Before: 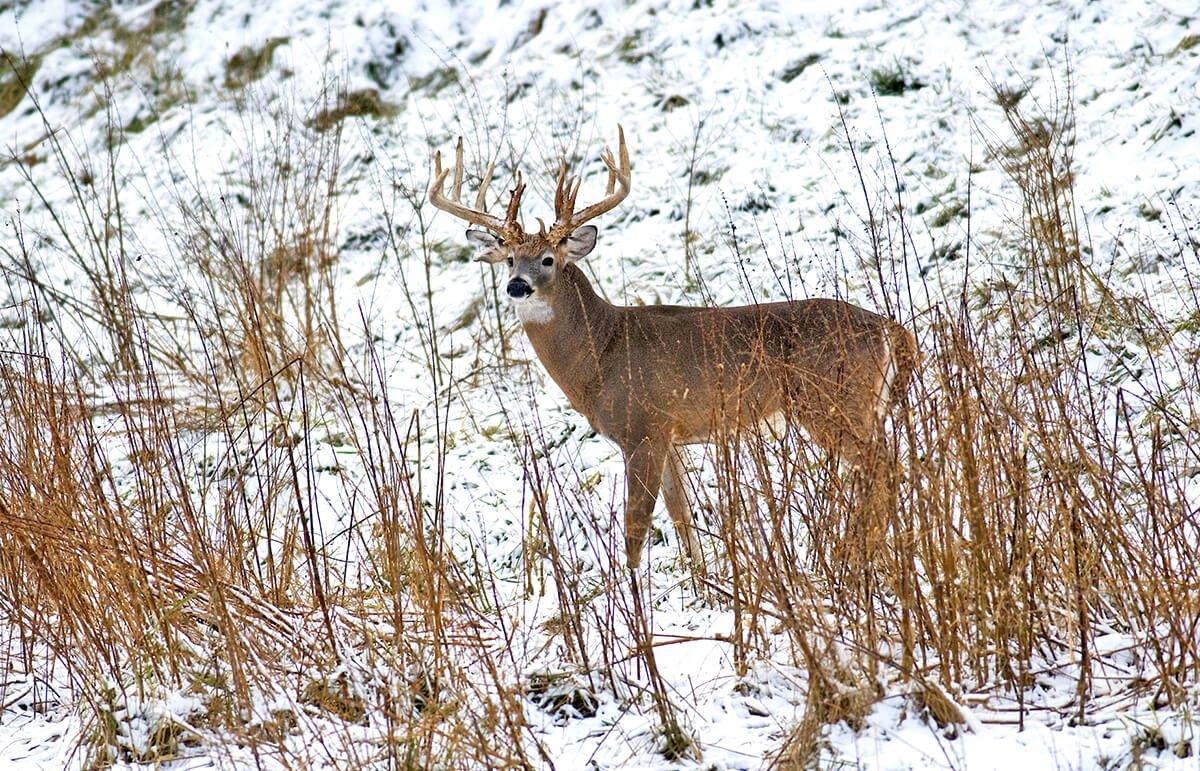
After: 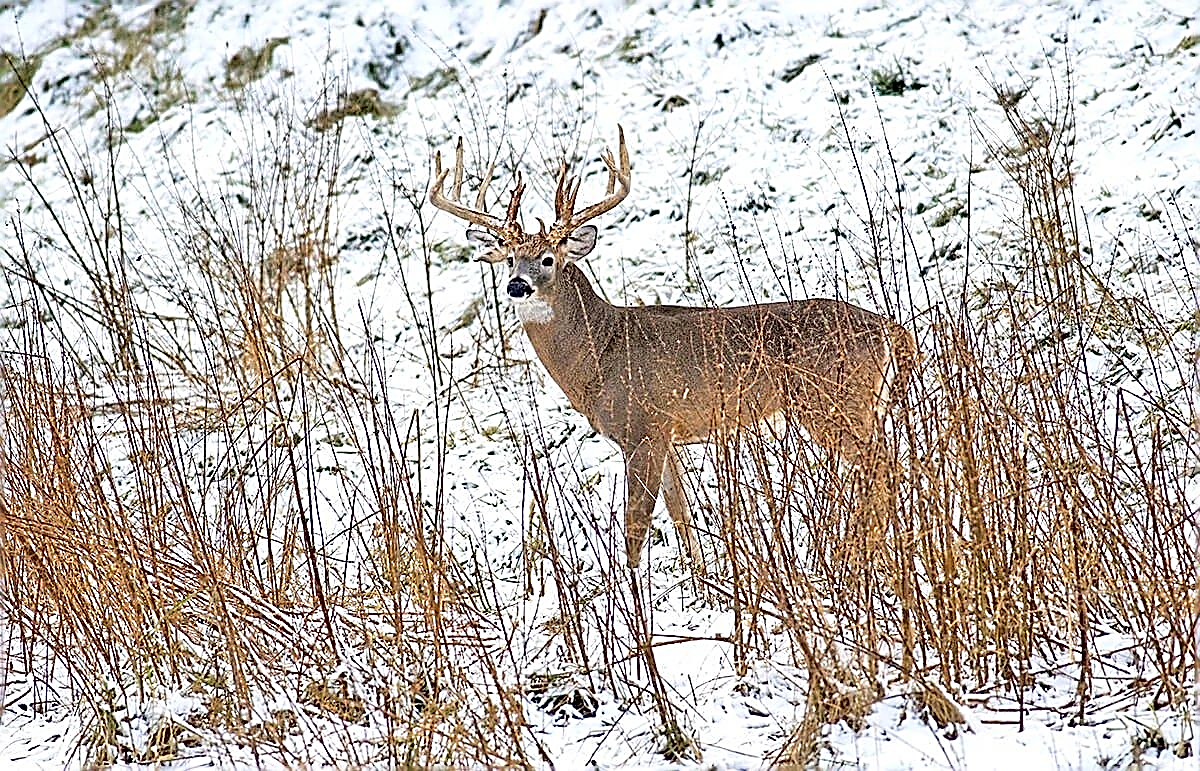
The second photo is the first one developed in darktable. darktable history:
contrast brightness saturation: brightness 0.145
sharpen: amount 1.997
